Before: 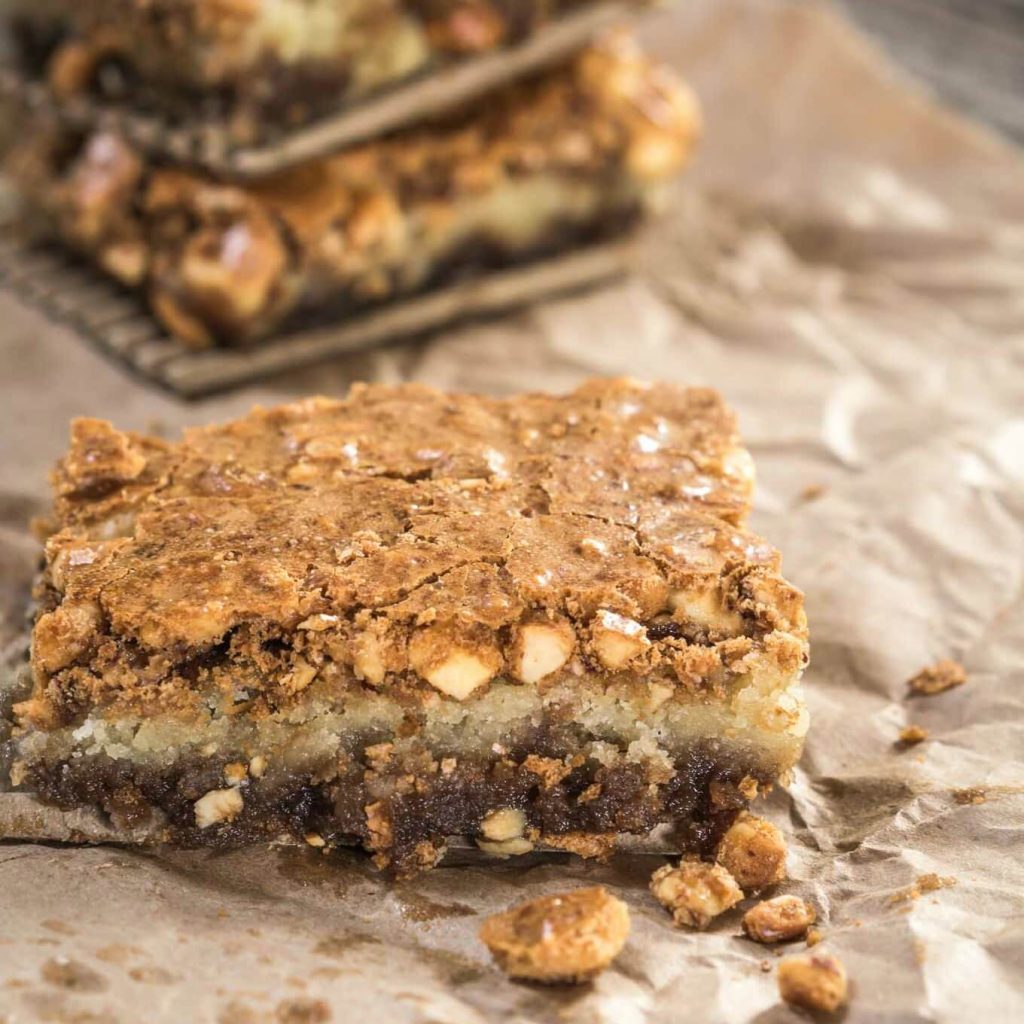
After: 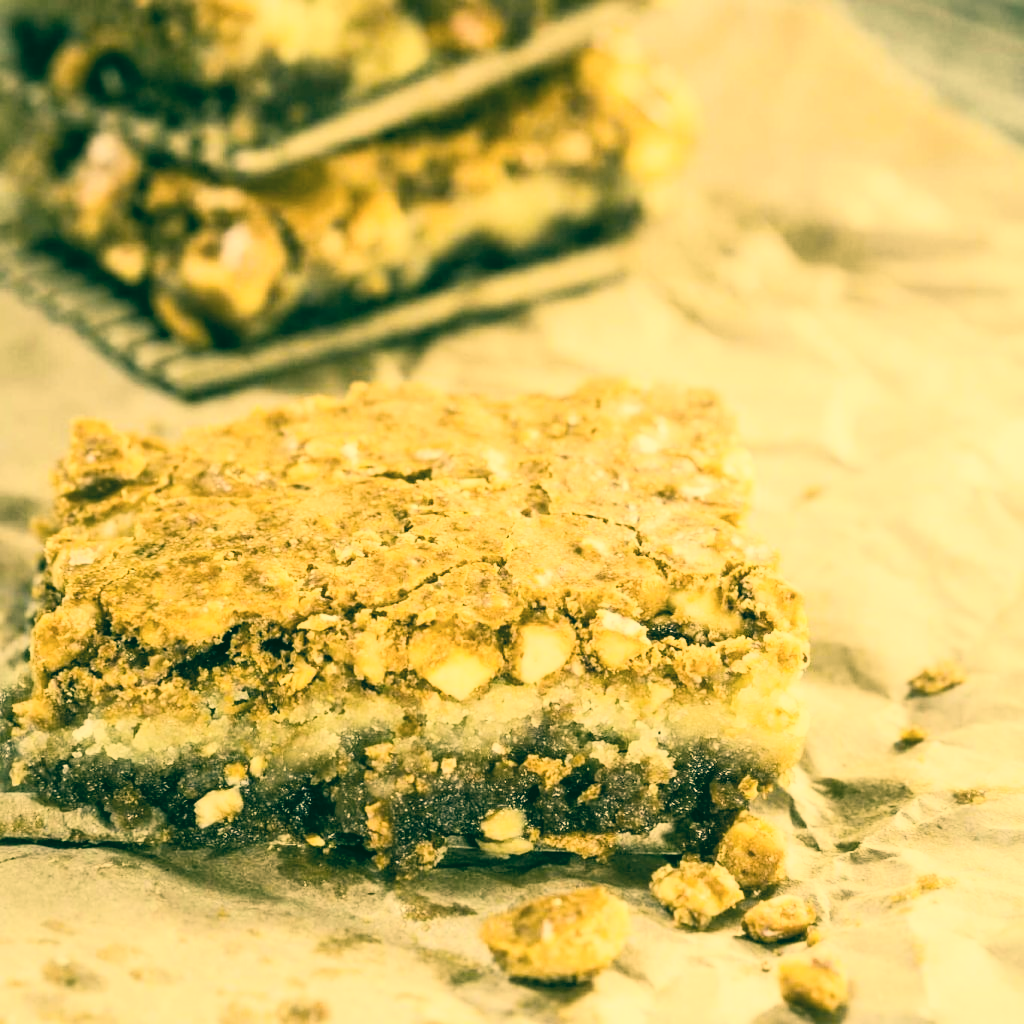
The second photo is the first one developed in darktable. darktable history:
color balance rgb: power › chroma 1.039%, power › hue 28.72°, perceptual saturation grading › global saturation 18.05%
contrast brightness saturation: contrast 0.439, brightness 0.555, saturation -0.192
color correction: highlights a* 1.86, highlights b* 34.46, shadows a* -37, shadows b* -5.73
filmic rgb: black relative exposure -6.95 EV, white relative exposure 5.58 EV, hardness 2.85
